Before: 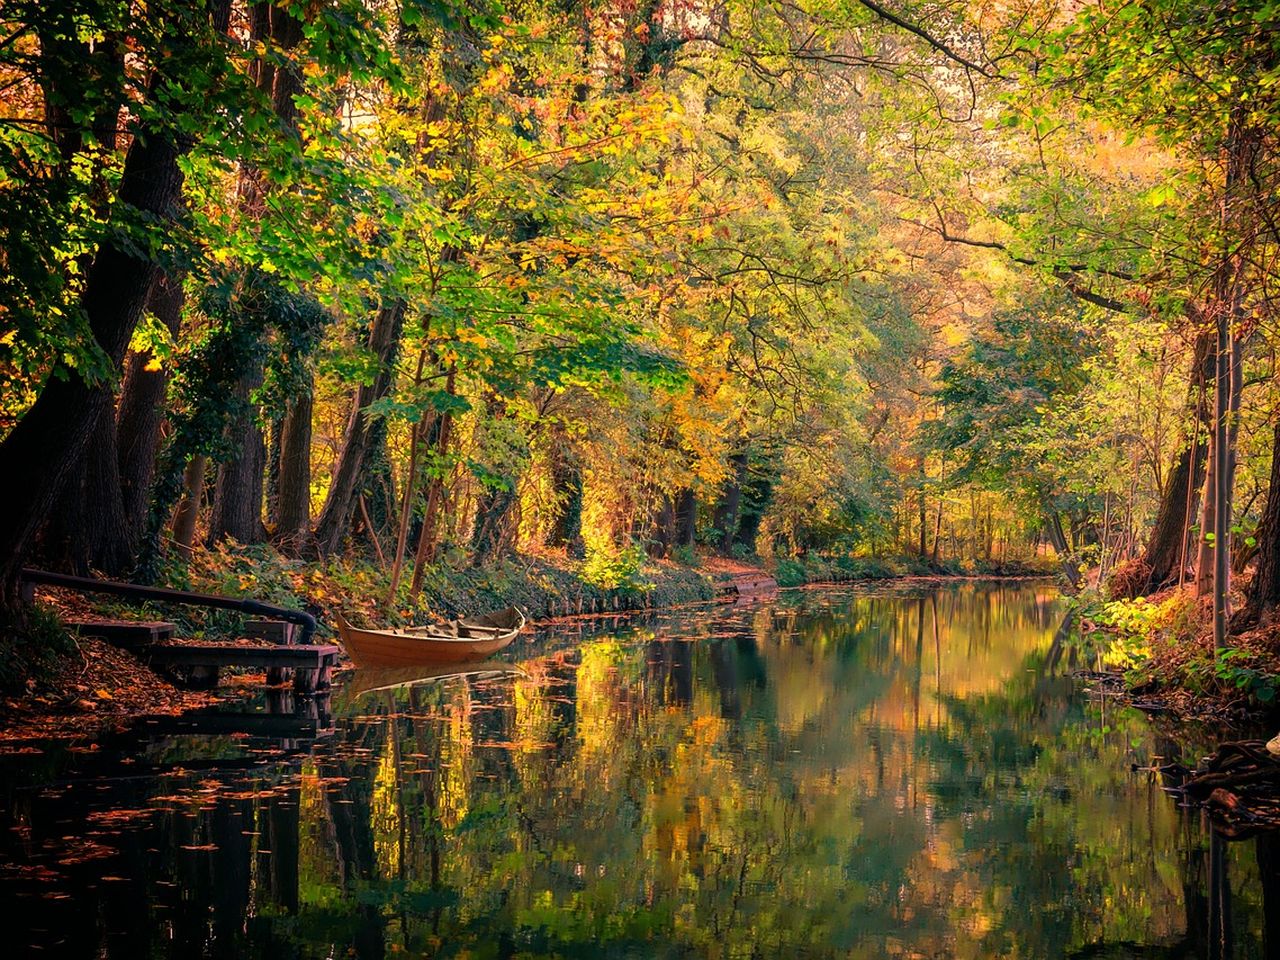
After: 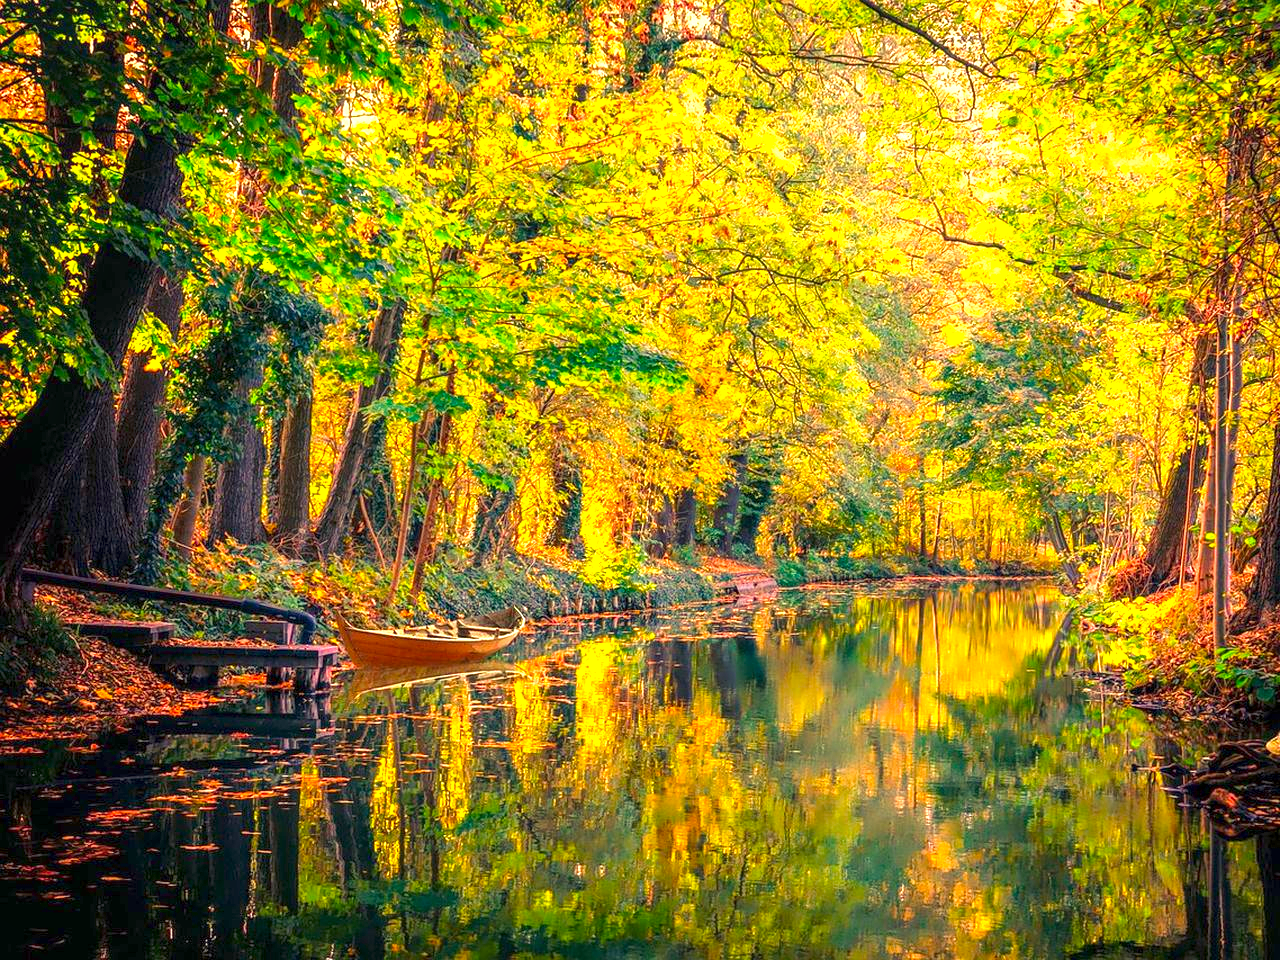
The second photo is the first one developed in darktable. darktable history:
shadows and highlights: shadows 20.67, highlights -20.11, soften with gaussian
exposure: black level correction 0, exposure 1.296 EV, compensate highlight preservation false
local contrast: on, module defaults
color balance rgb: shadows lift › chroma 3.193%, shadows lift › hue 279.27°, highlights gain › luminance 6.29%, highlights gain › chroma 2.554%, highlights gain › hue 93.01°, perceptual saturation grading › global saturation 19.559%, contrast -9.867%
contrast brightness saturation: saturation 0.097
